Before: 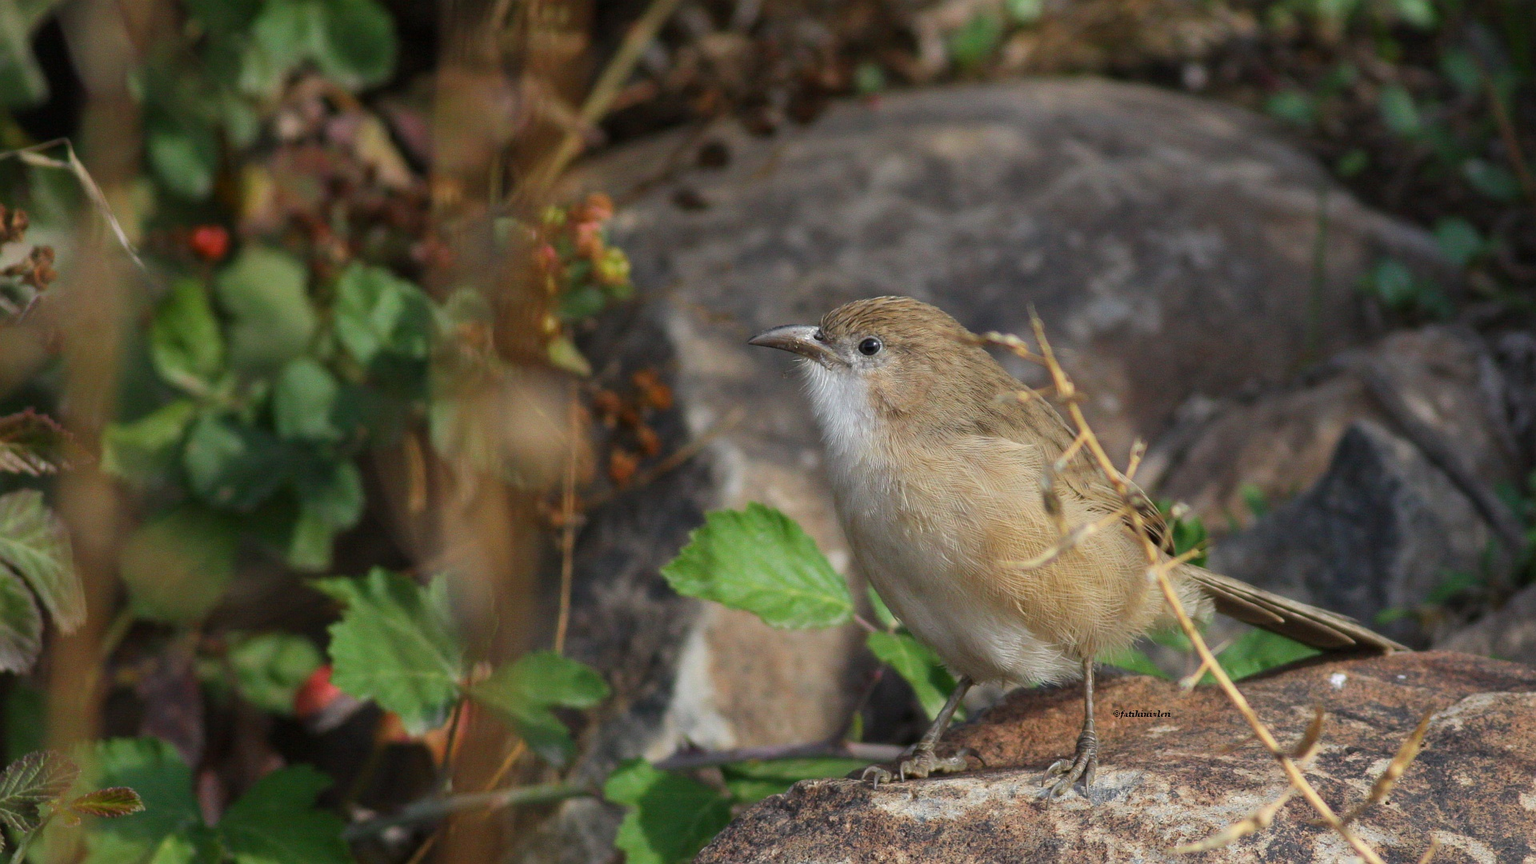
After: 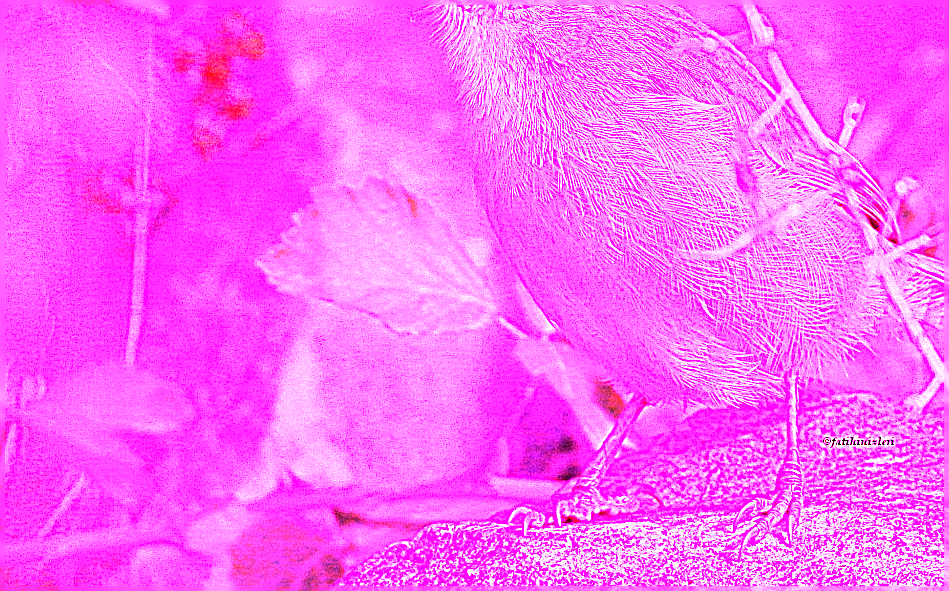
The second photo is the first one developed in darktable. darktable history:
white balance: red 8, blue 8
crop: left 29.672%, top 41.786%, right 20.851%, bottom 3.487%
sharpen: on, module defaults
